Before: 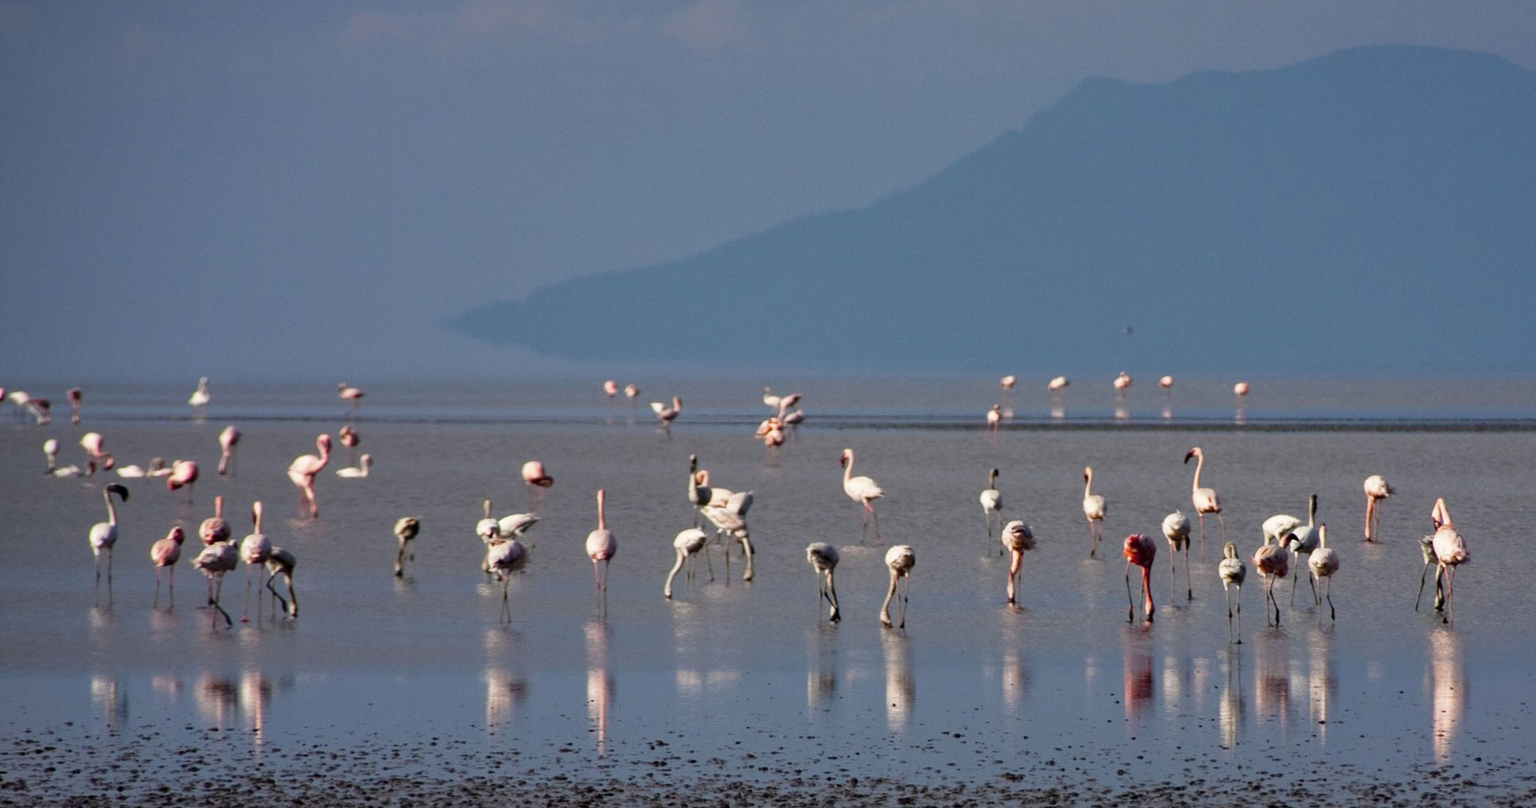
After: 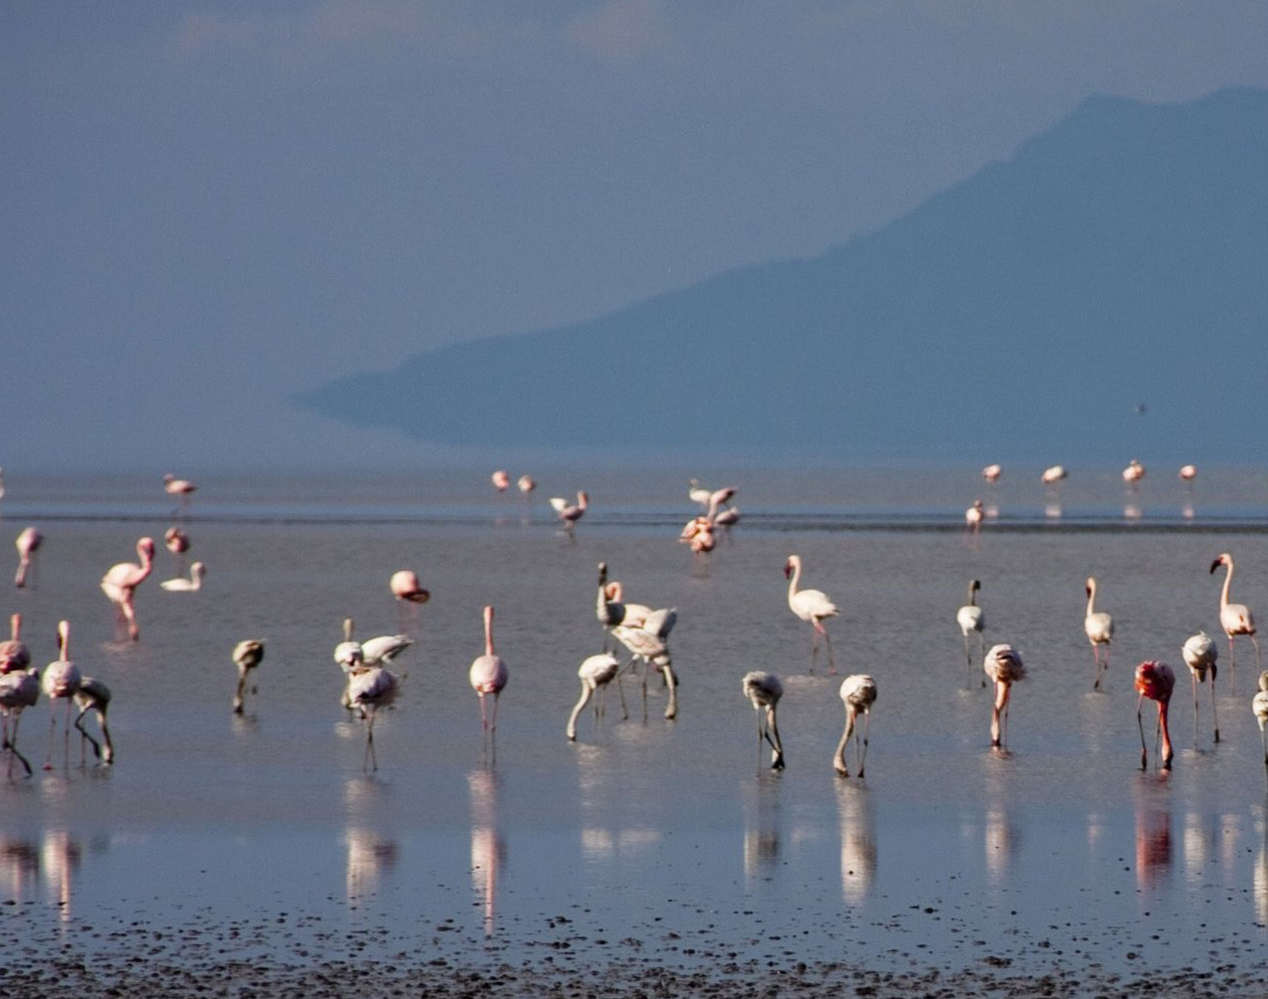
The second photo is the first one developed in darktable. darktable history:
crop and rotate: left 13.499%, right 19.762%
